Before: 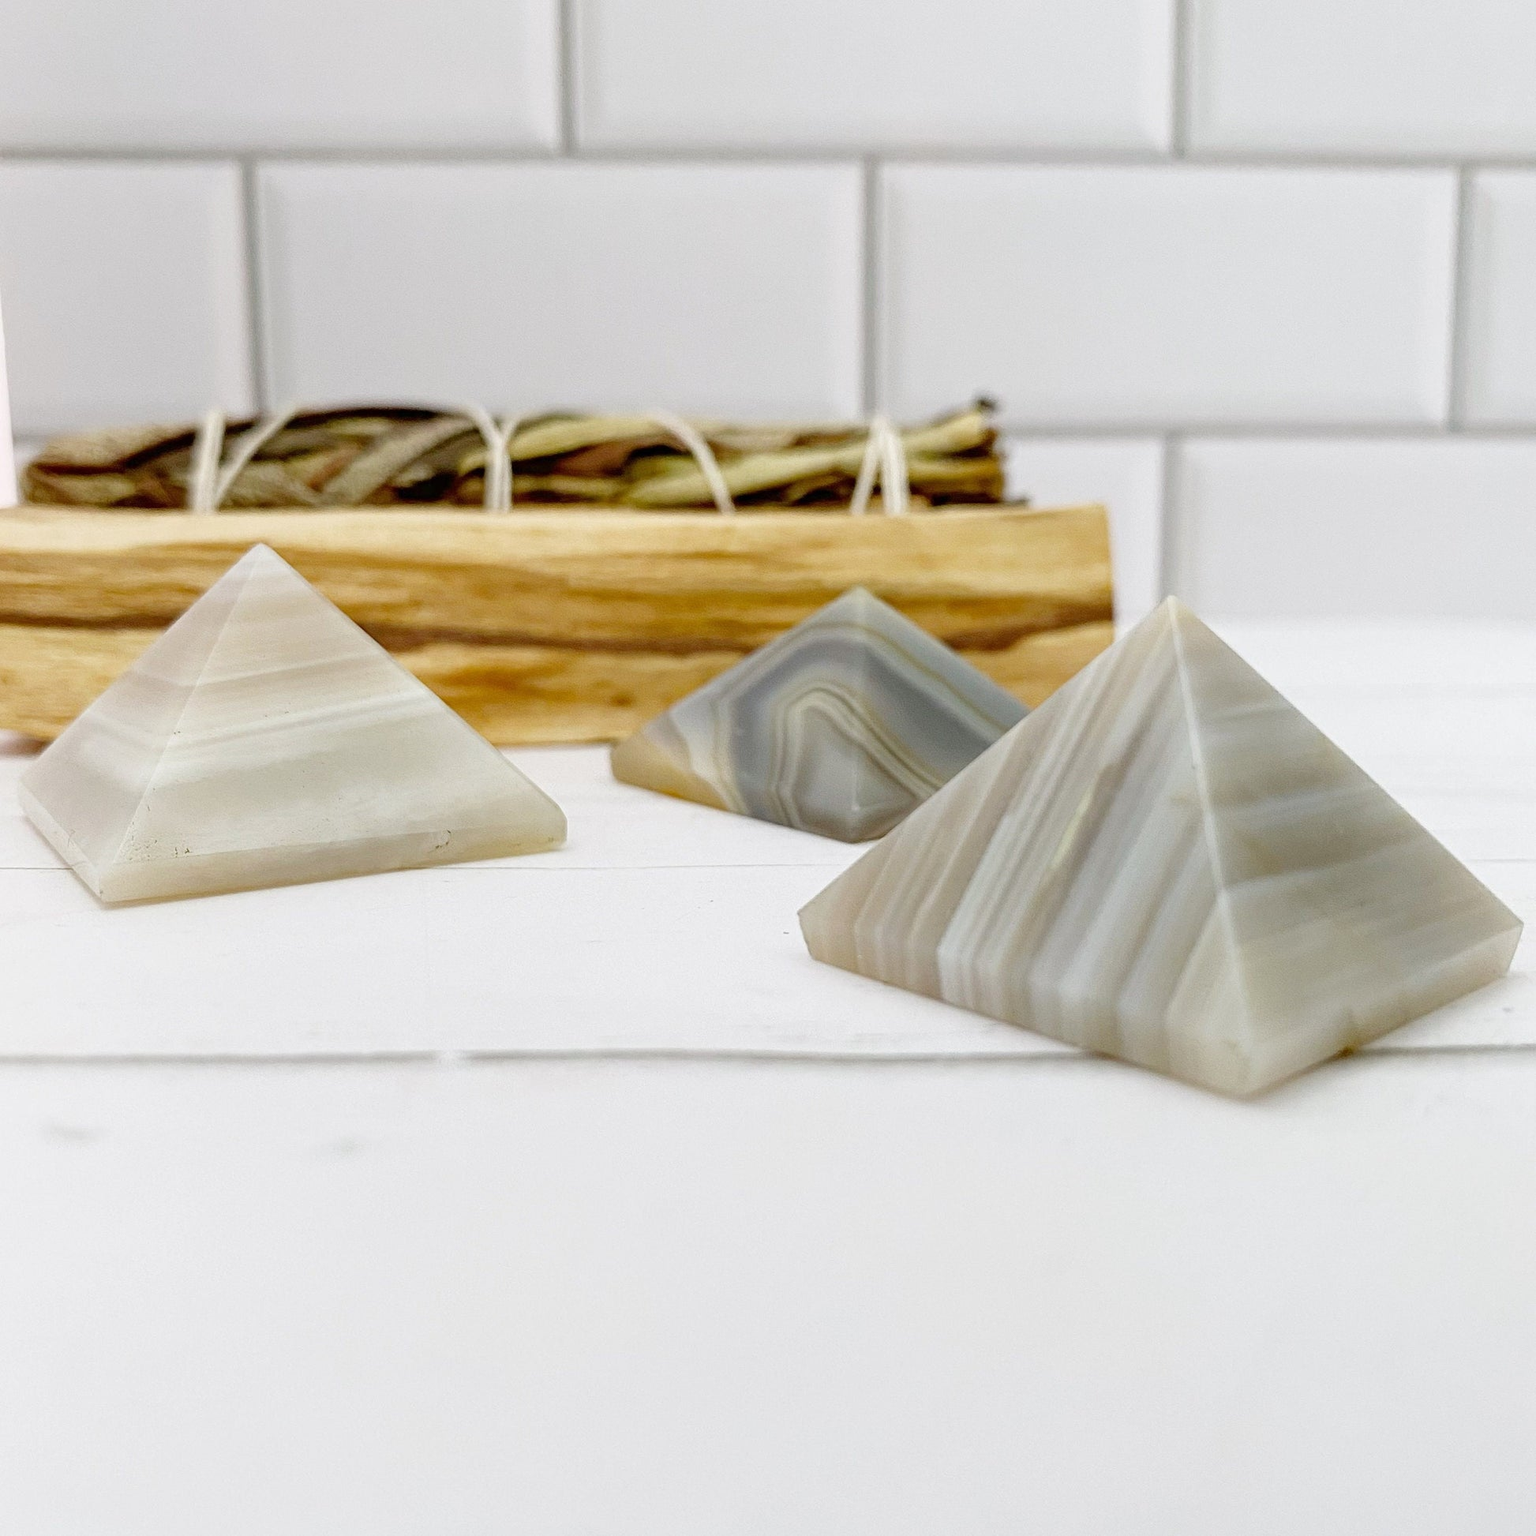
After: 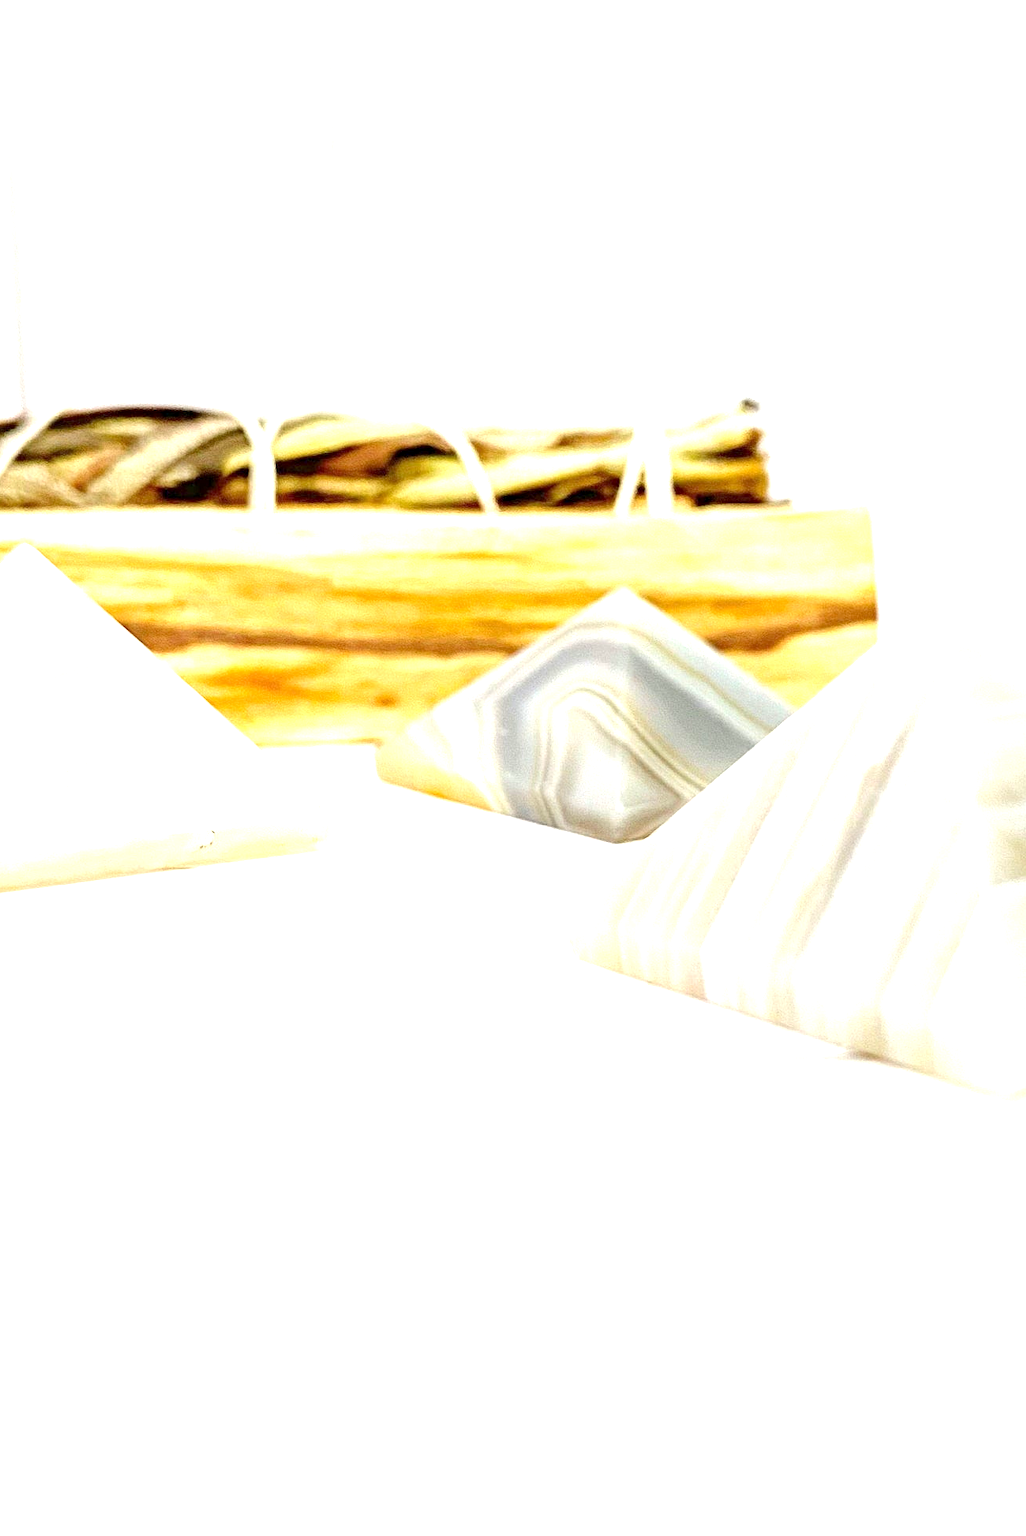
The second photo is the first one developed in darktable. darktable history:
exposure: black level correction 0.001, exposure 1.734 EV, compensate exposure bias true, compensate highlight preservation false
crop: left 15.391%, right 17.758%
